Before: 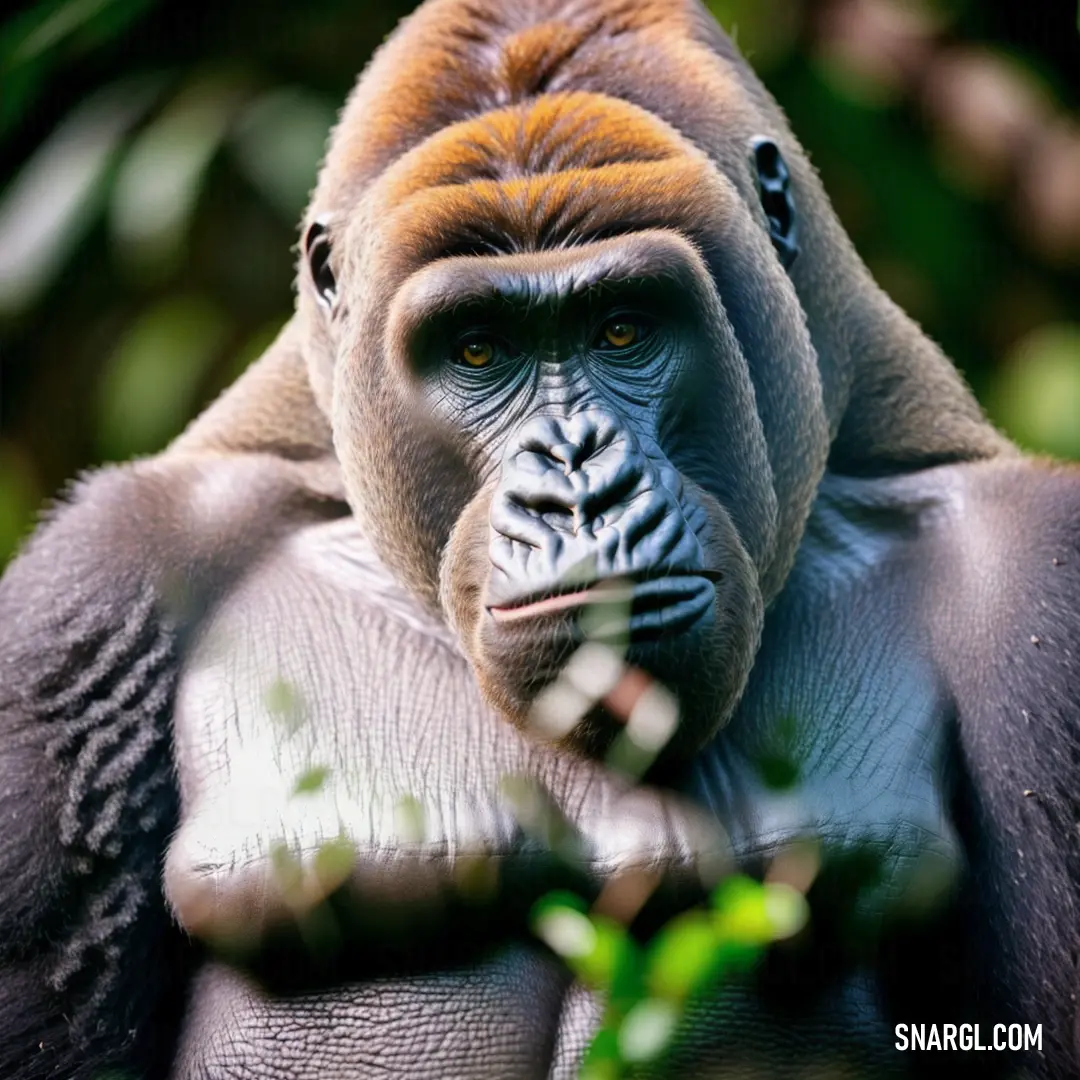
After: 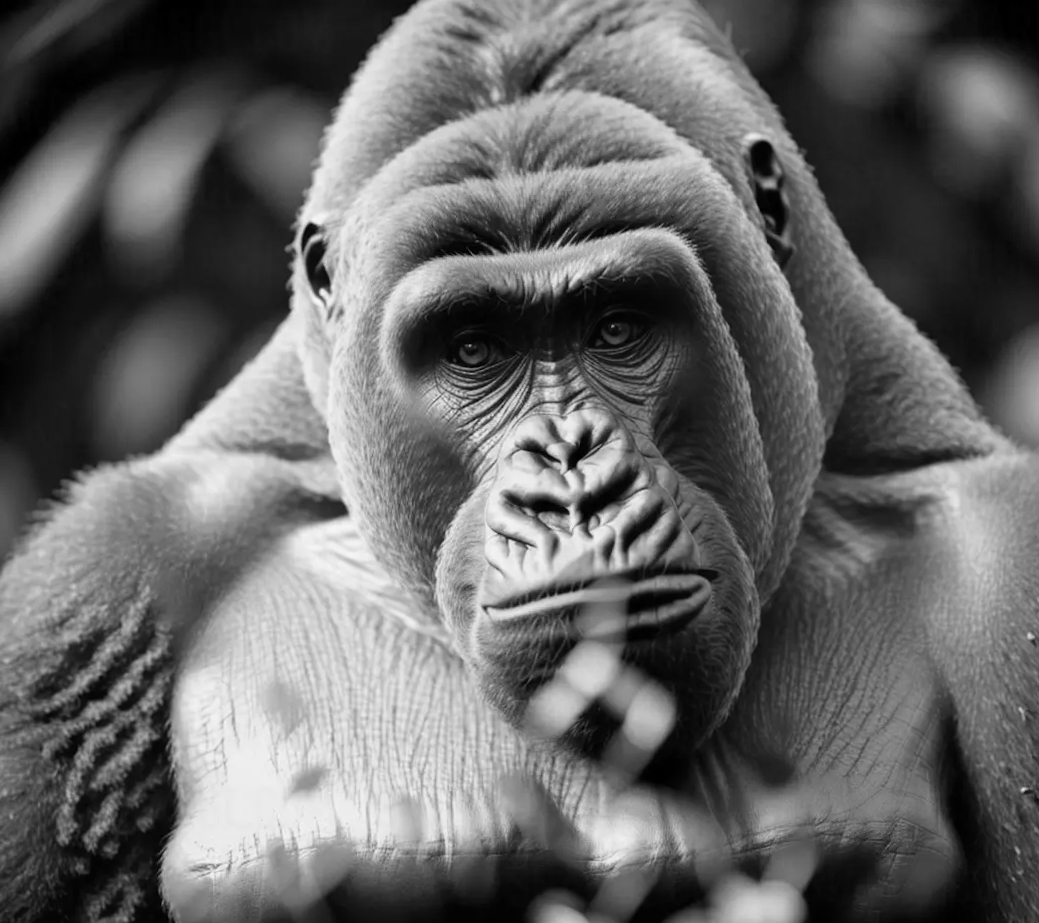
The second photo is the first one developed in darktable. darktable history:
crop and rotate: angle 0.2°, left 0.275%, right 3.127%, bottom 14.18%
monochrome: a 32, b 64, size 2.3
